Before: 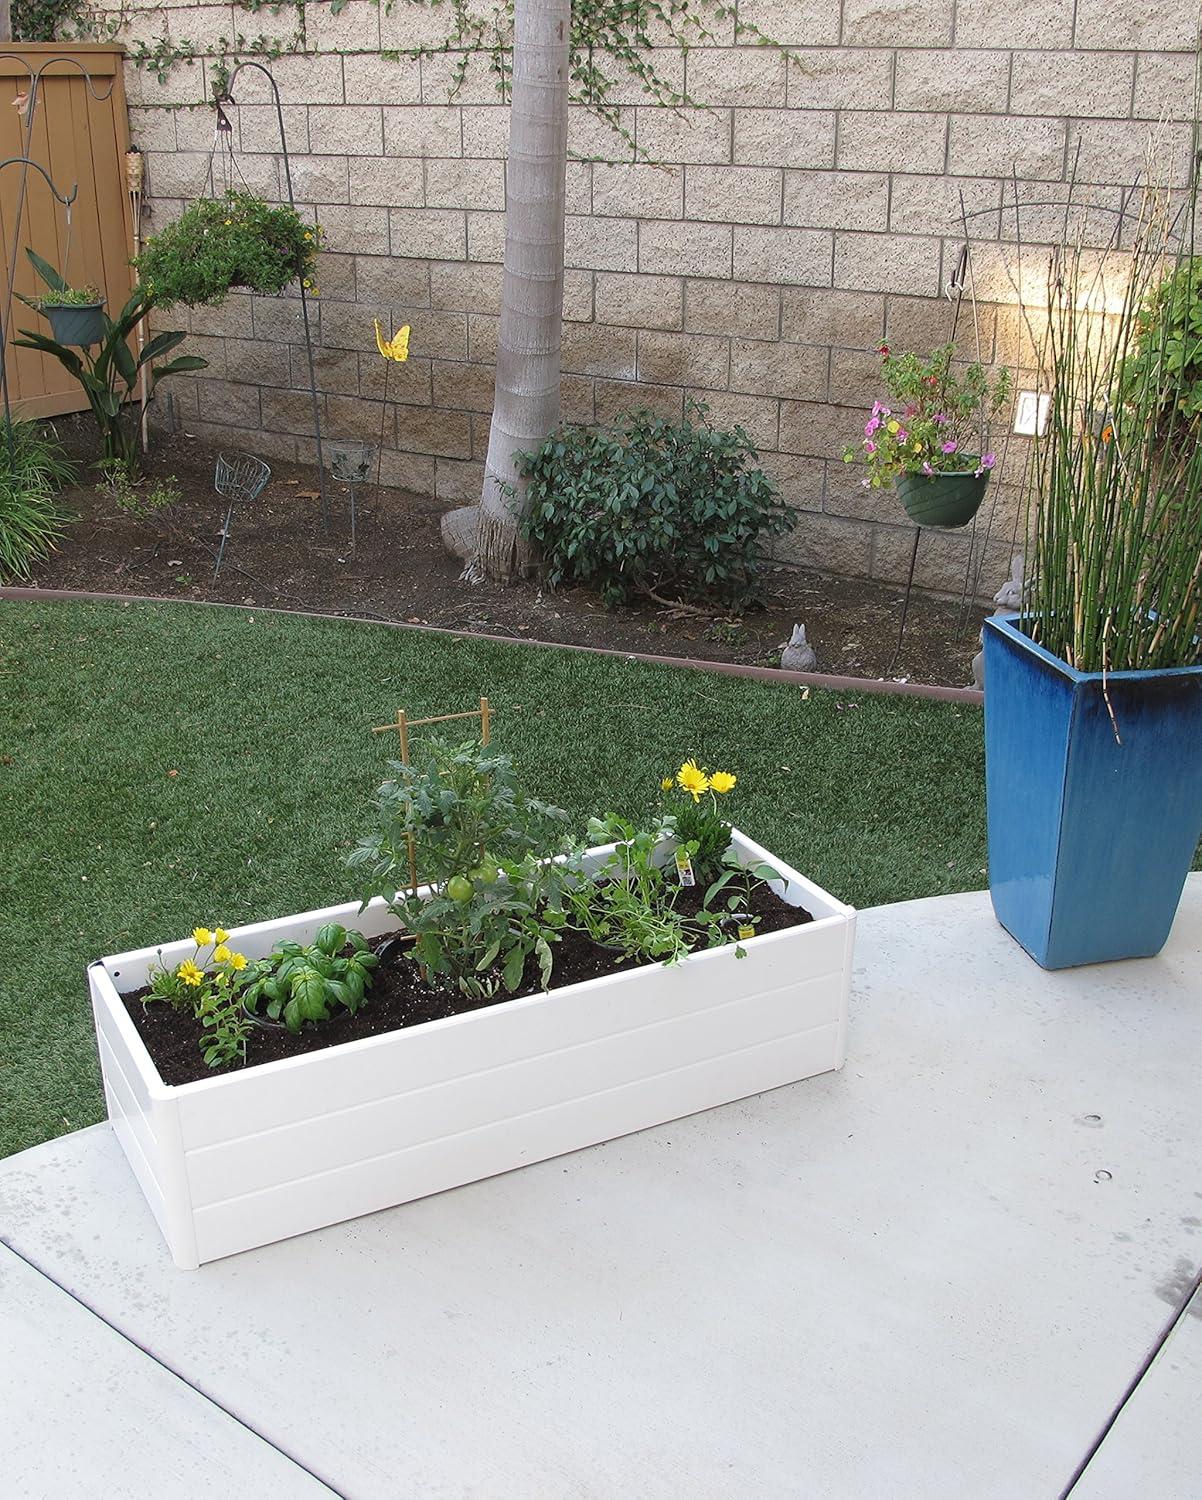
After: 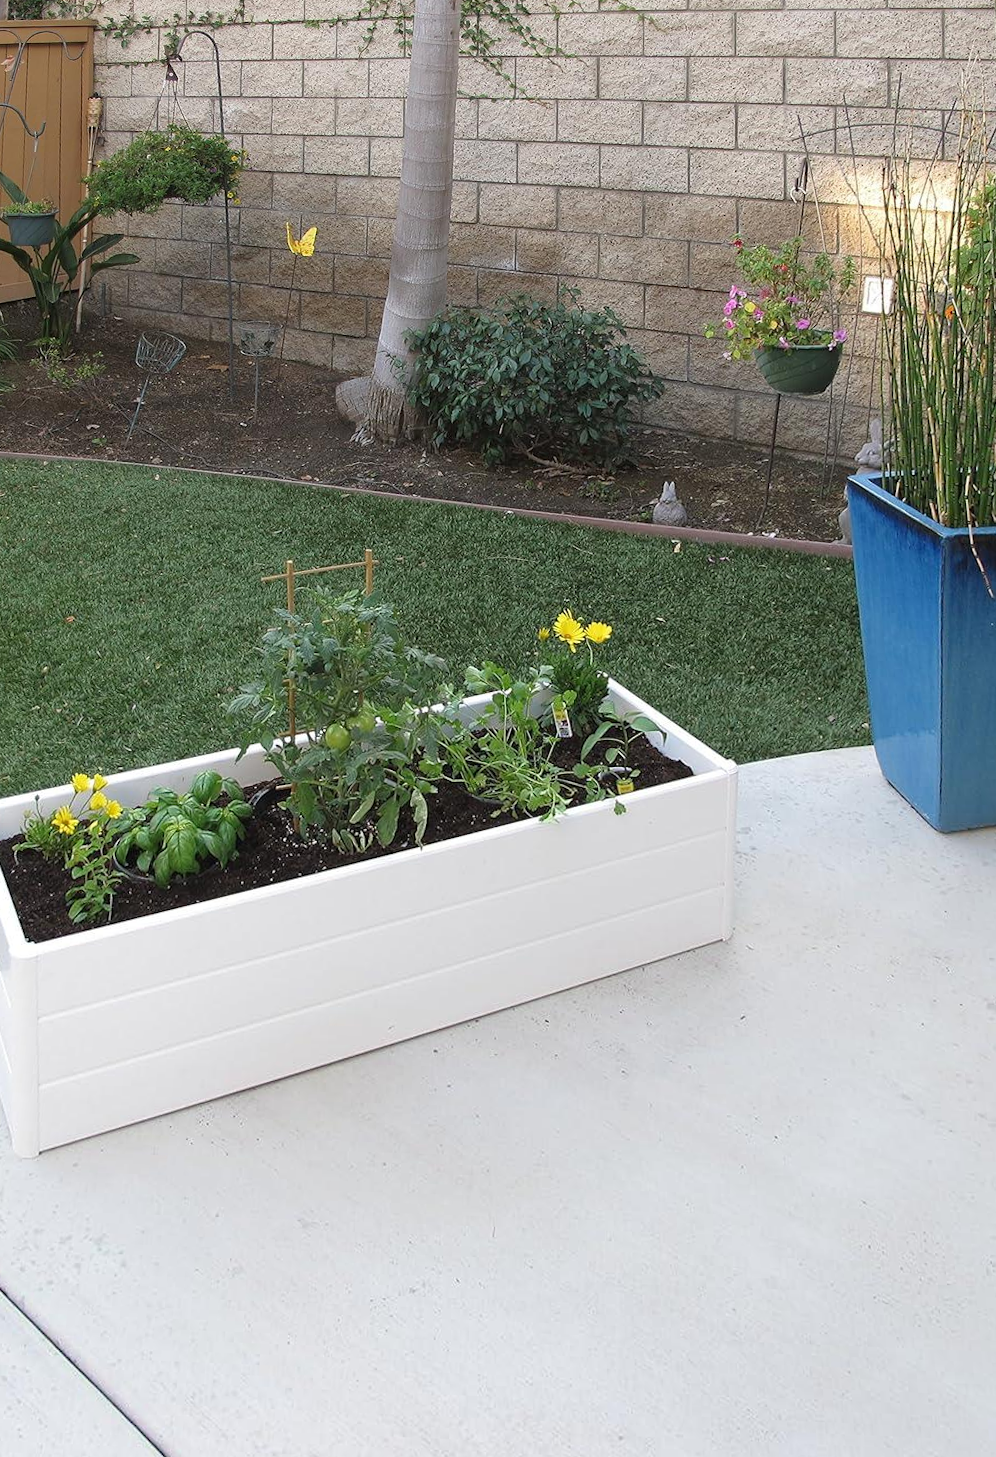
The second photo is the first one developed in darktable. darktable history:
rotate and perspective: rotation 0.72°, lens shift (vertical) -0.352, lens shift (horizontal) -0.051, crop left 0.152, crop right 0.859, crop top 0.019, crop bottom 0.964
